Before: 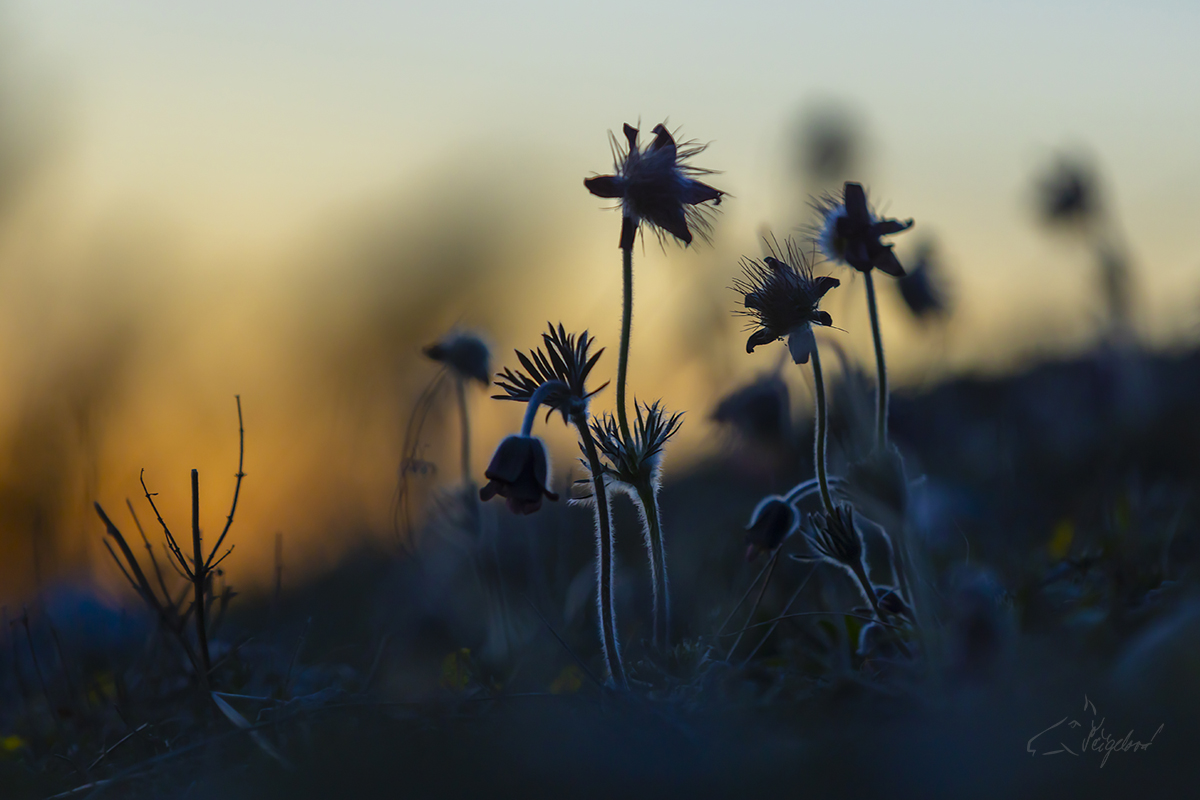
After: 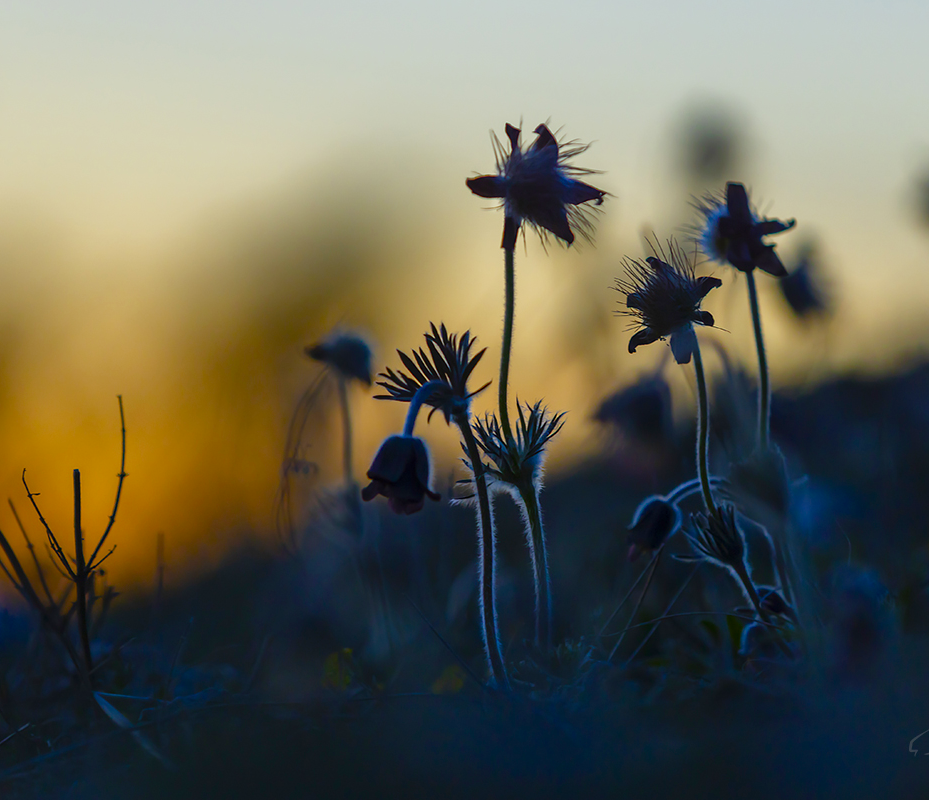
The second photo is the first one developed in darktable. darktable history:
crop: left 9.88%, right 12.664%
color balance rgb: perceptual saturation grading › global saturation 20%, perceptual saturation grading › highlights -25%, perceptual saturation grading › shadows 50%
